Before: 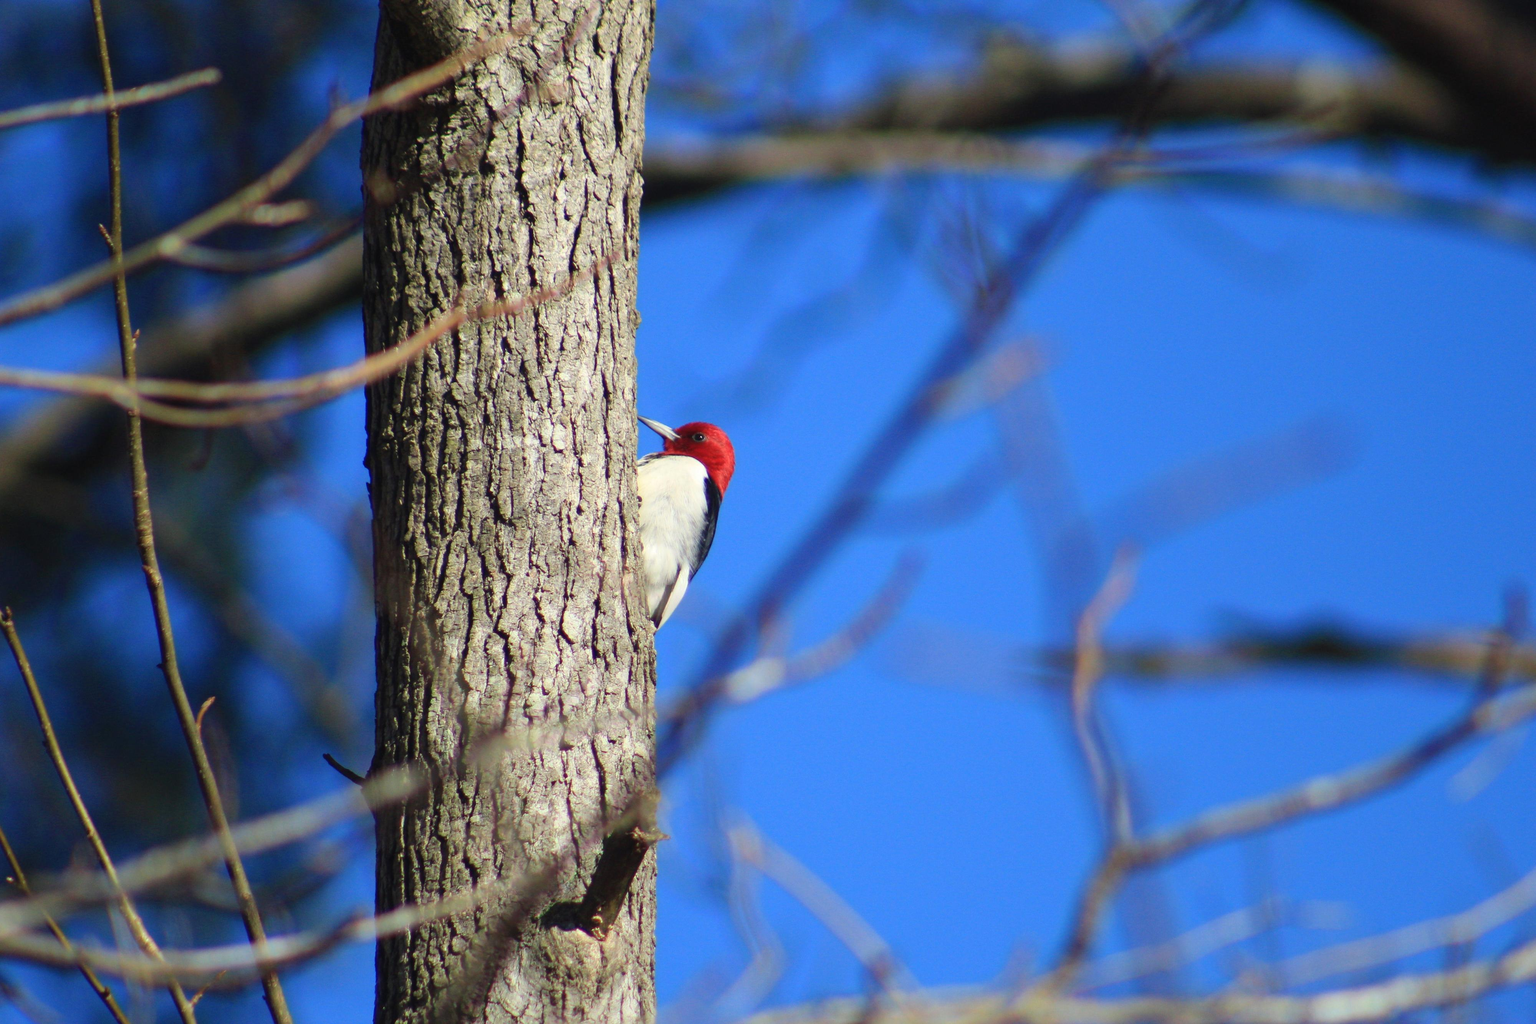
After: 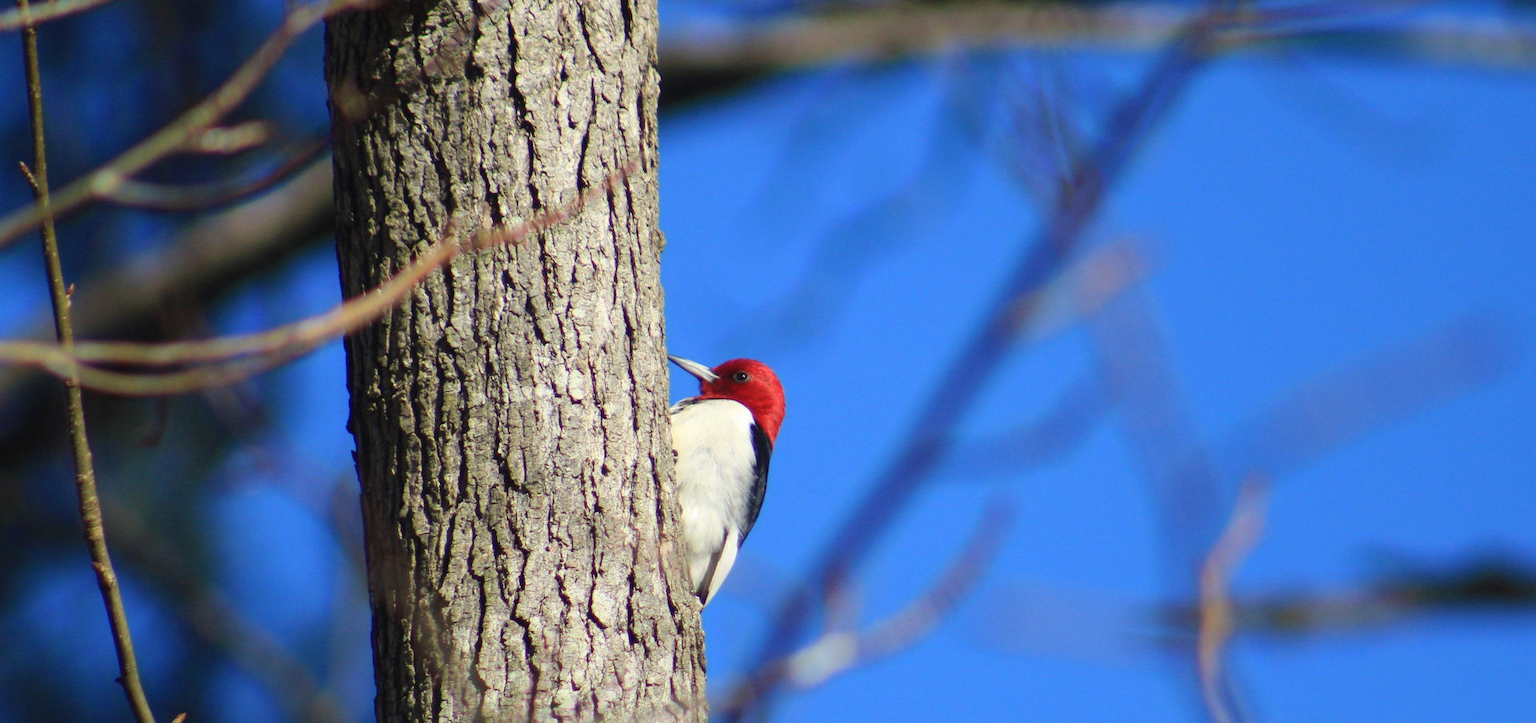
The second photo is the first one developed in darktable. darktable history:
crop: left 3.015%, top 8.969%, right 9.647%, bottom 26.457%
rotate and perspective: rotation -3°, crop left 0.031, crop right 0.968, crop top 0.07, crop bottom 0.93
